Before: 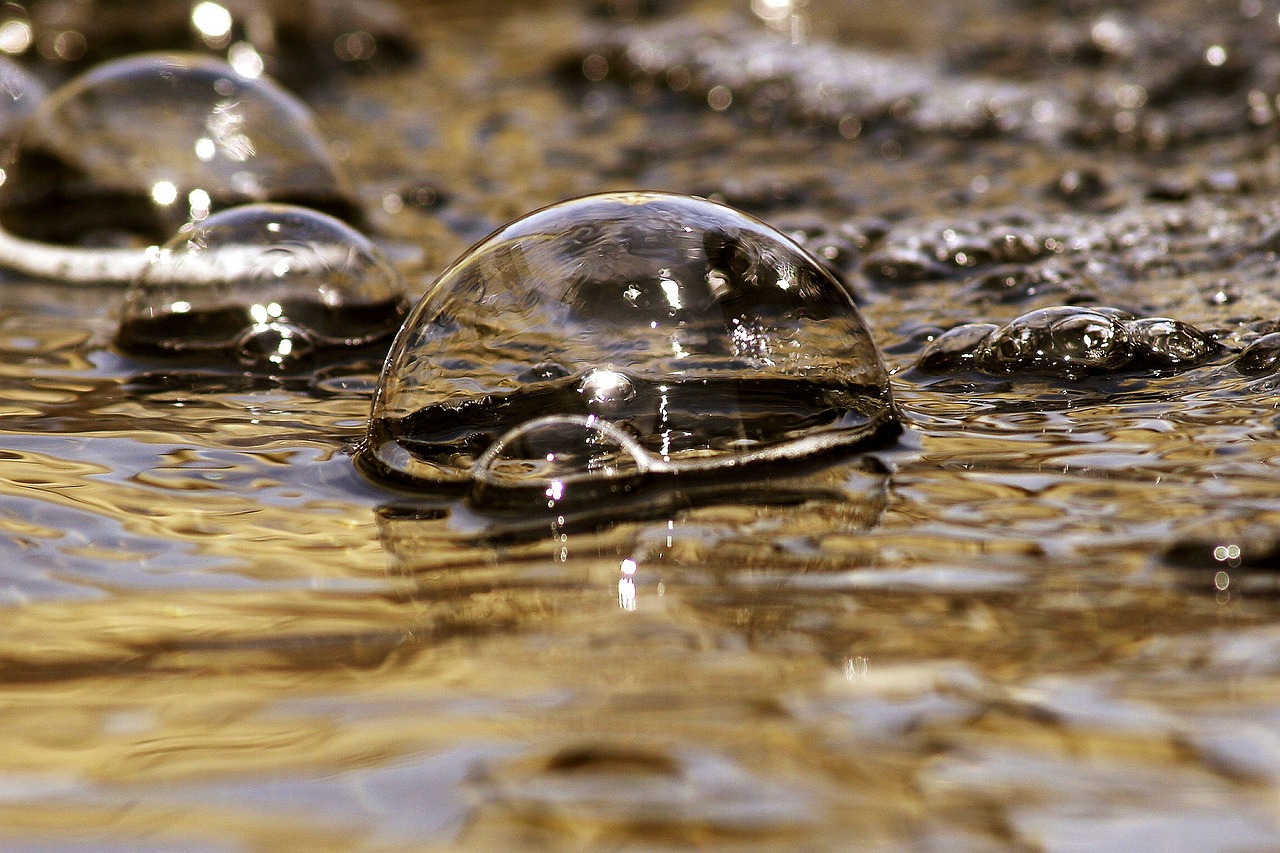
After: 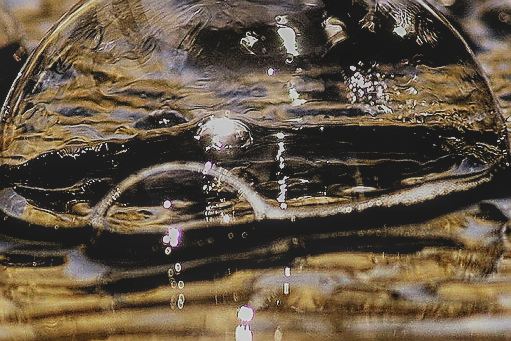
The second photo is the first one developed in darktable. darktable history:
exposure: compensate highlight preservation false
filmic rgb: black relative exposure -5.05 EV, white relative exposure 3.99 EV, threshold 3.05 EV, hardness 2.88, contrast 1.3, enable highlight reconstruction true
crop: left 29.962%, top 29.675%, right 30.054%, bottom 30.253%
local contrast: highlights 72%, shadows 22%, midtone range 0.192
sharpen: radius 1.427, amount 1.238, threshold 0.652
